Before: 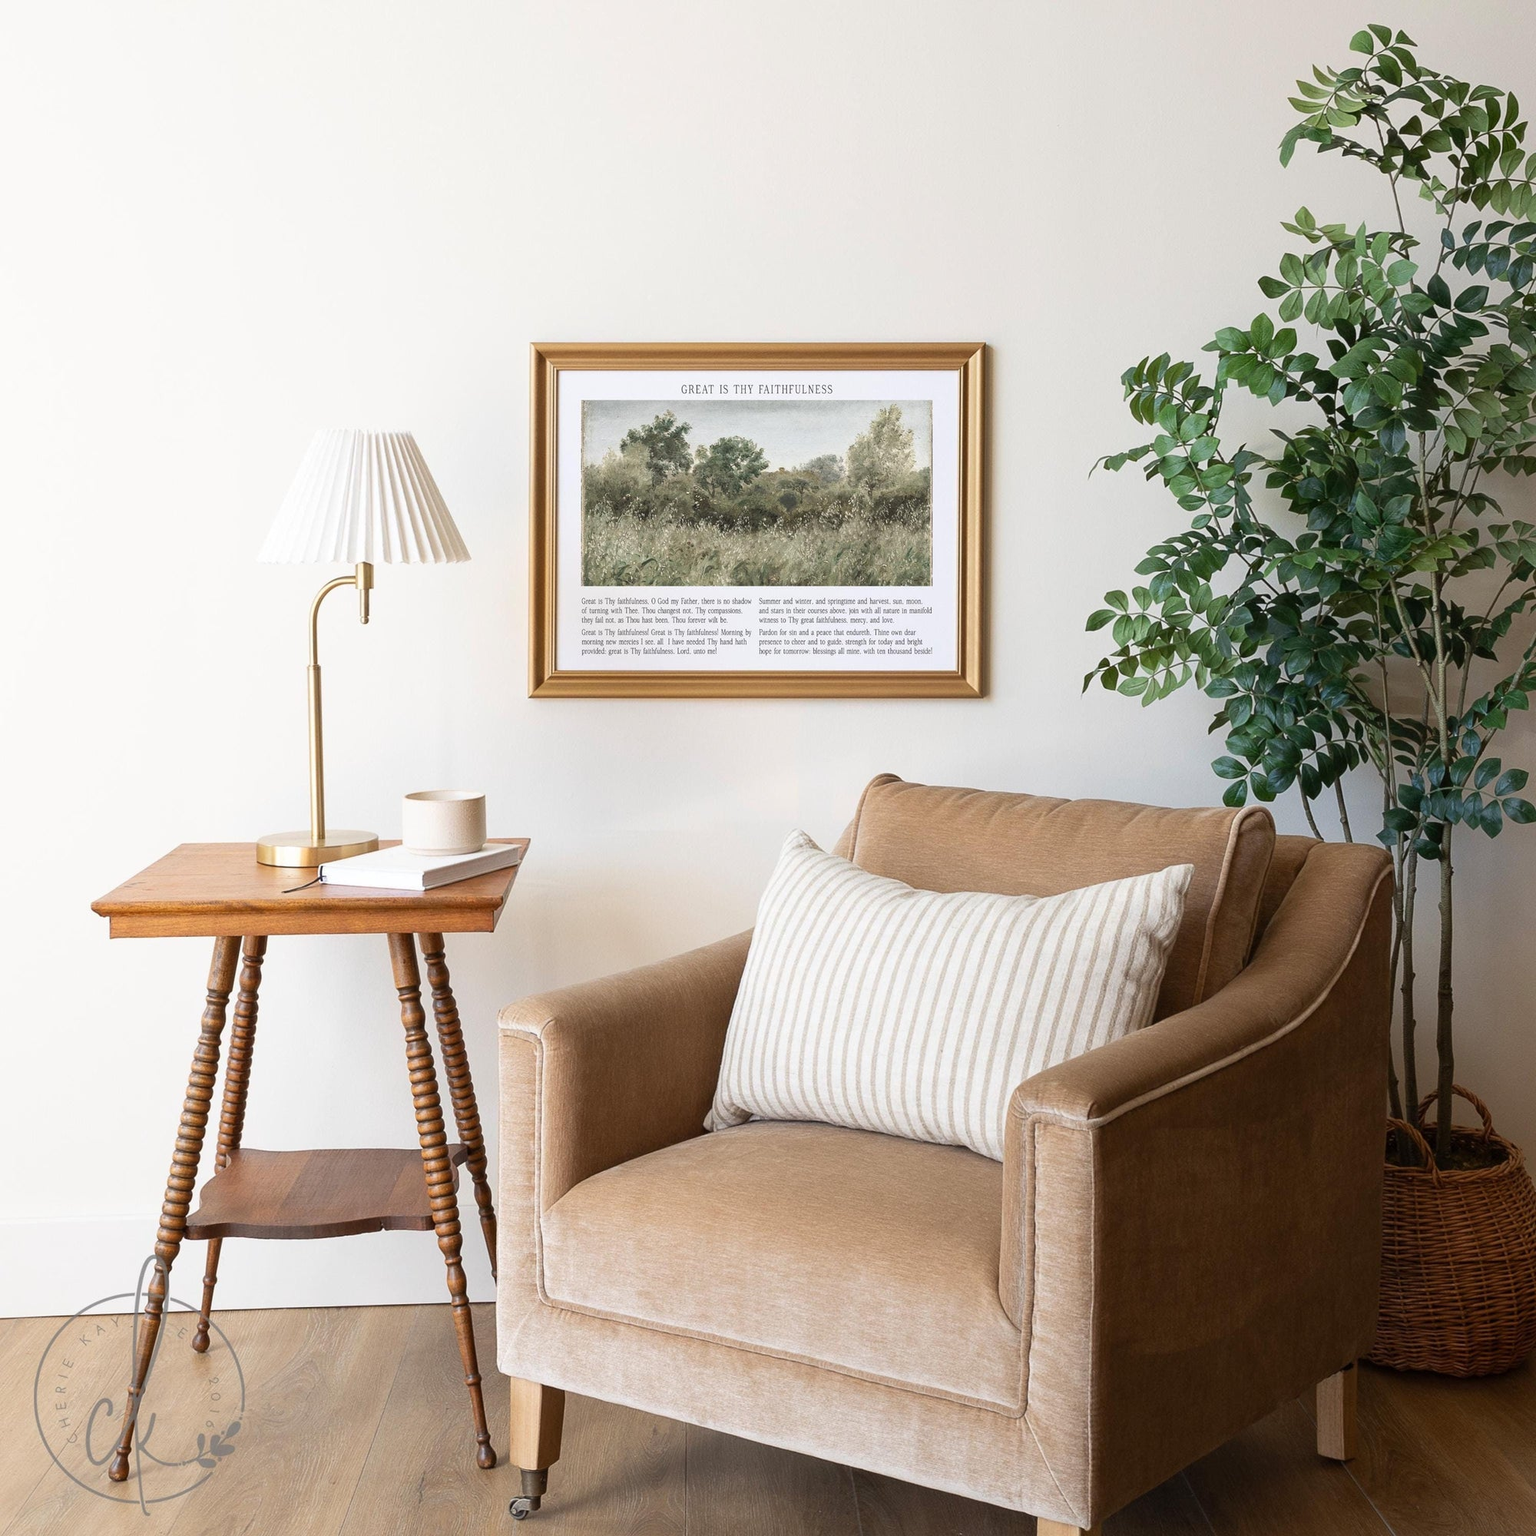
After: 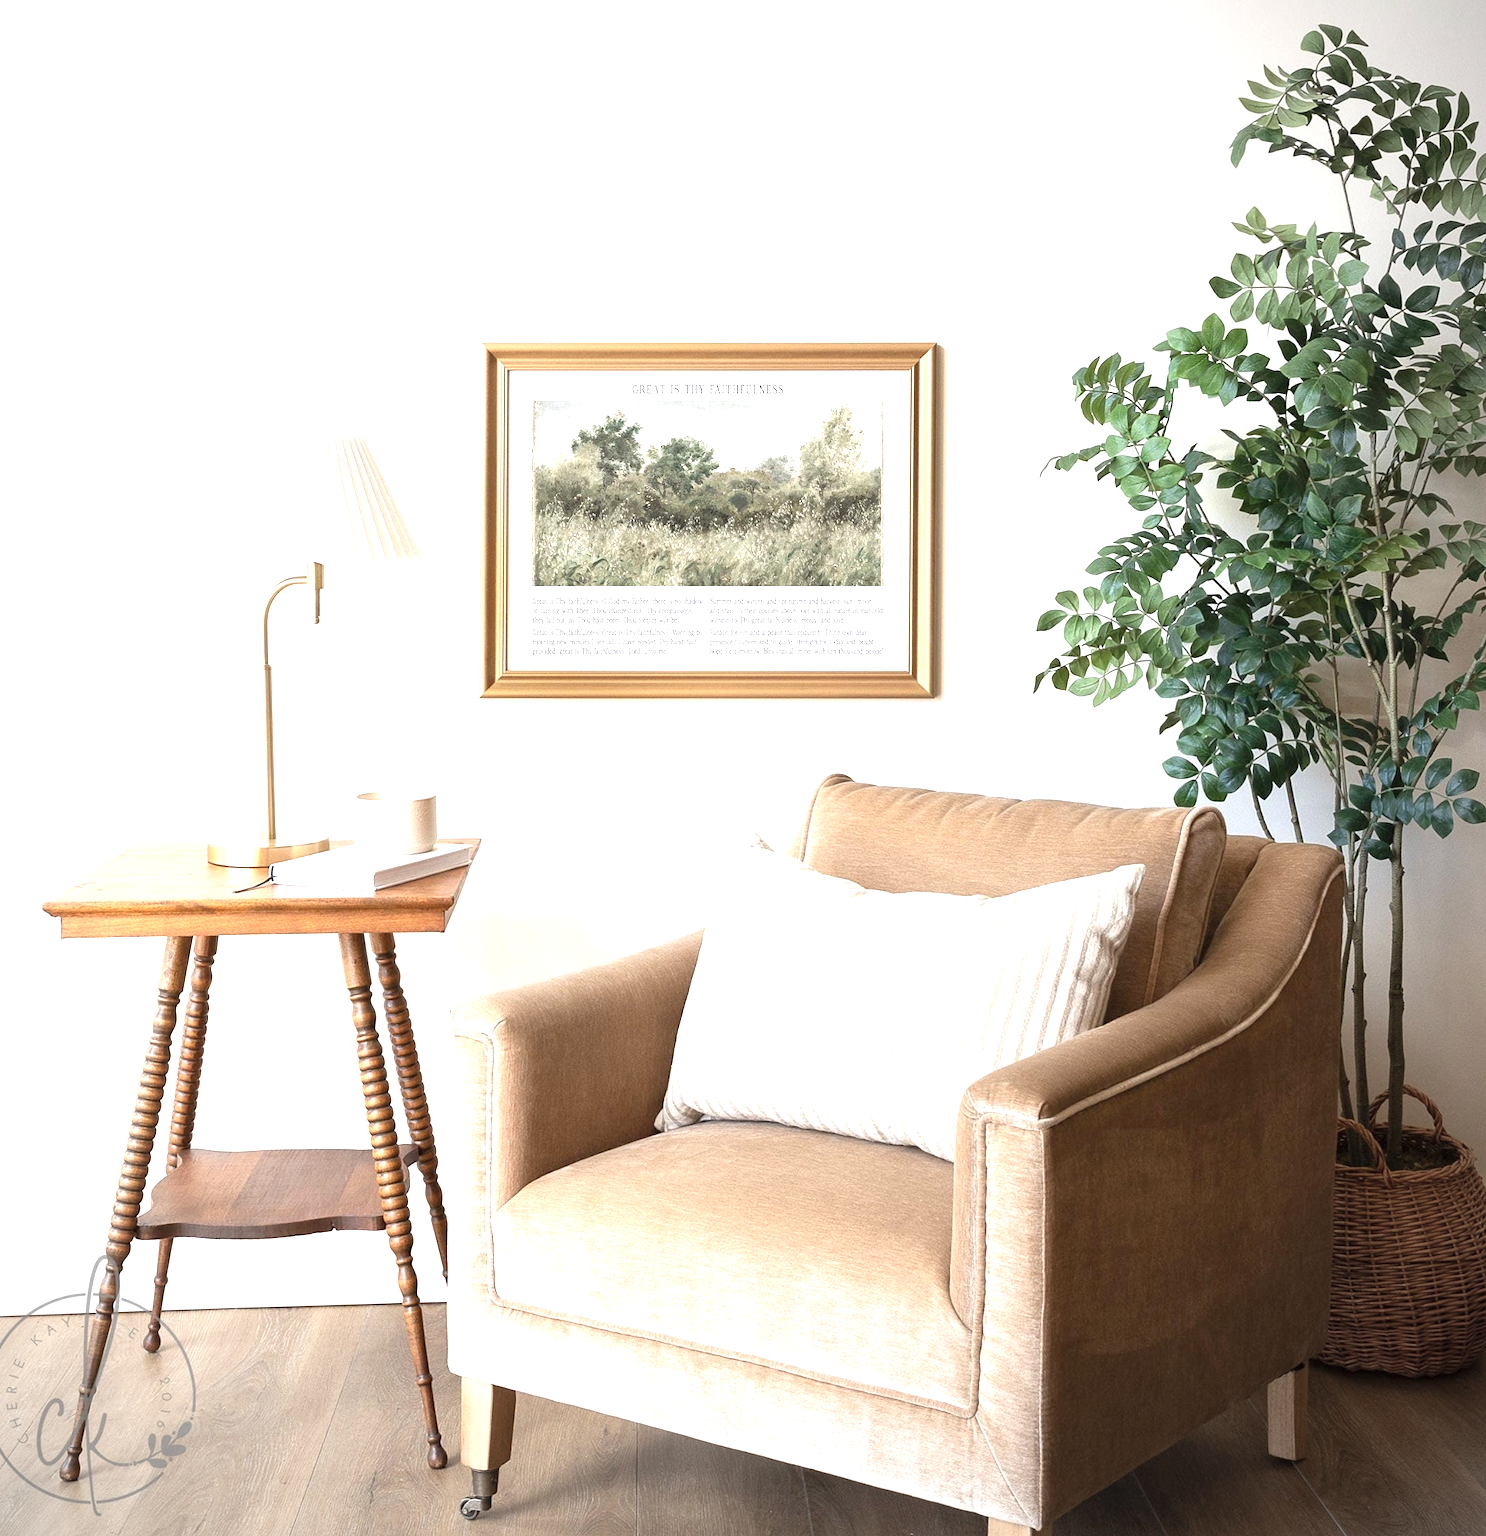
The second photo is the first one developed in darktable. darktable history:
contrast brightness saturation: saturation -0.17
vignetting: fall-off radius 60.92%
crop and rotate: left 3.238%
exposure: black level correction 0, exposure 1.1 EV, compensate highlight preservation false
